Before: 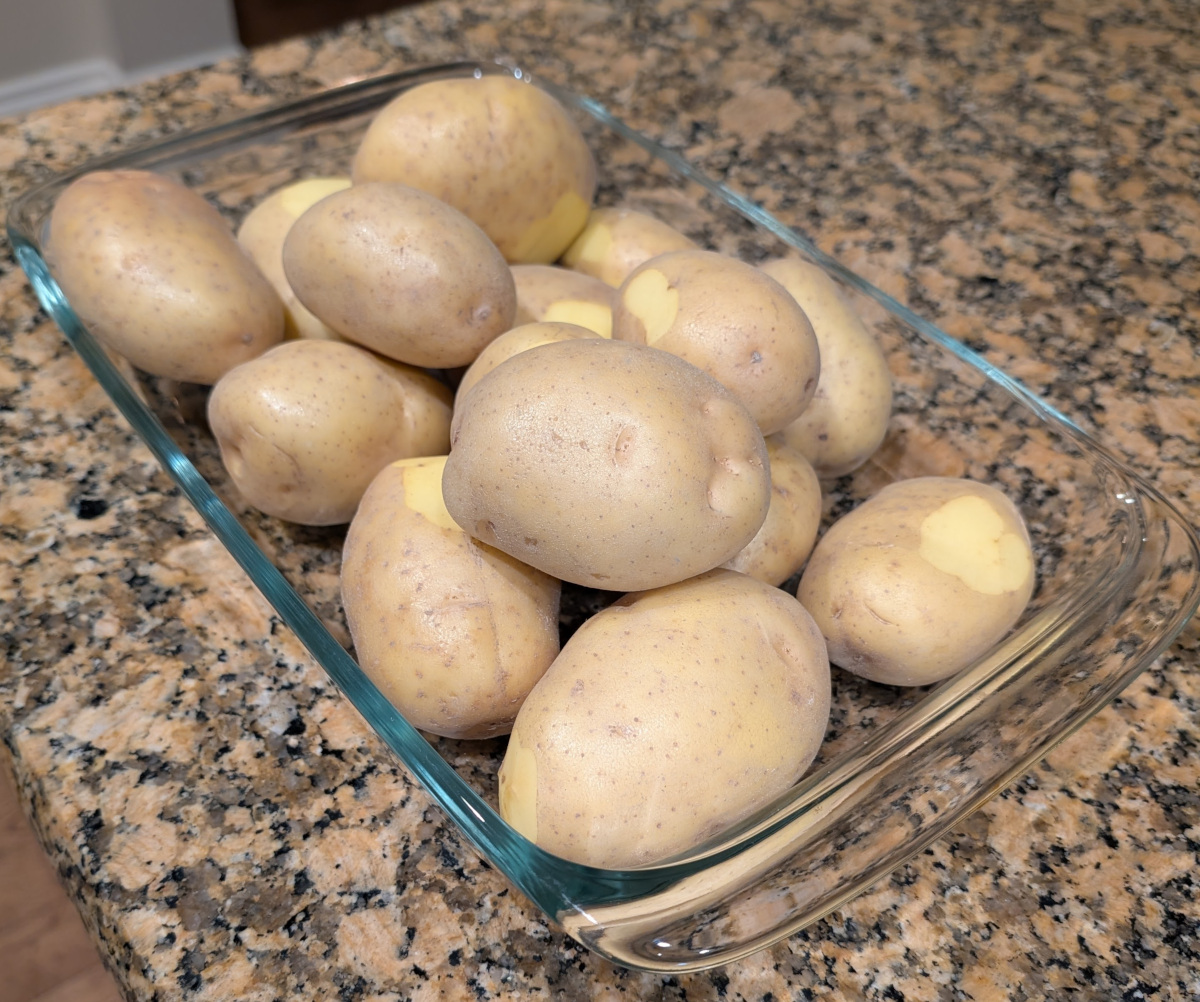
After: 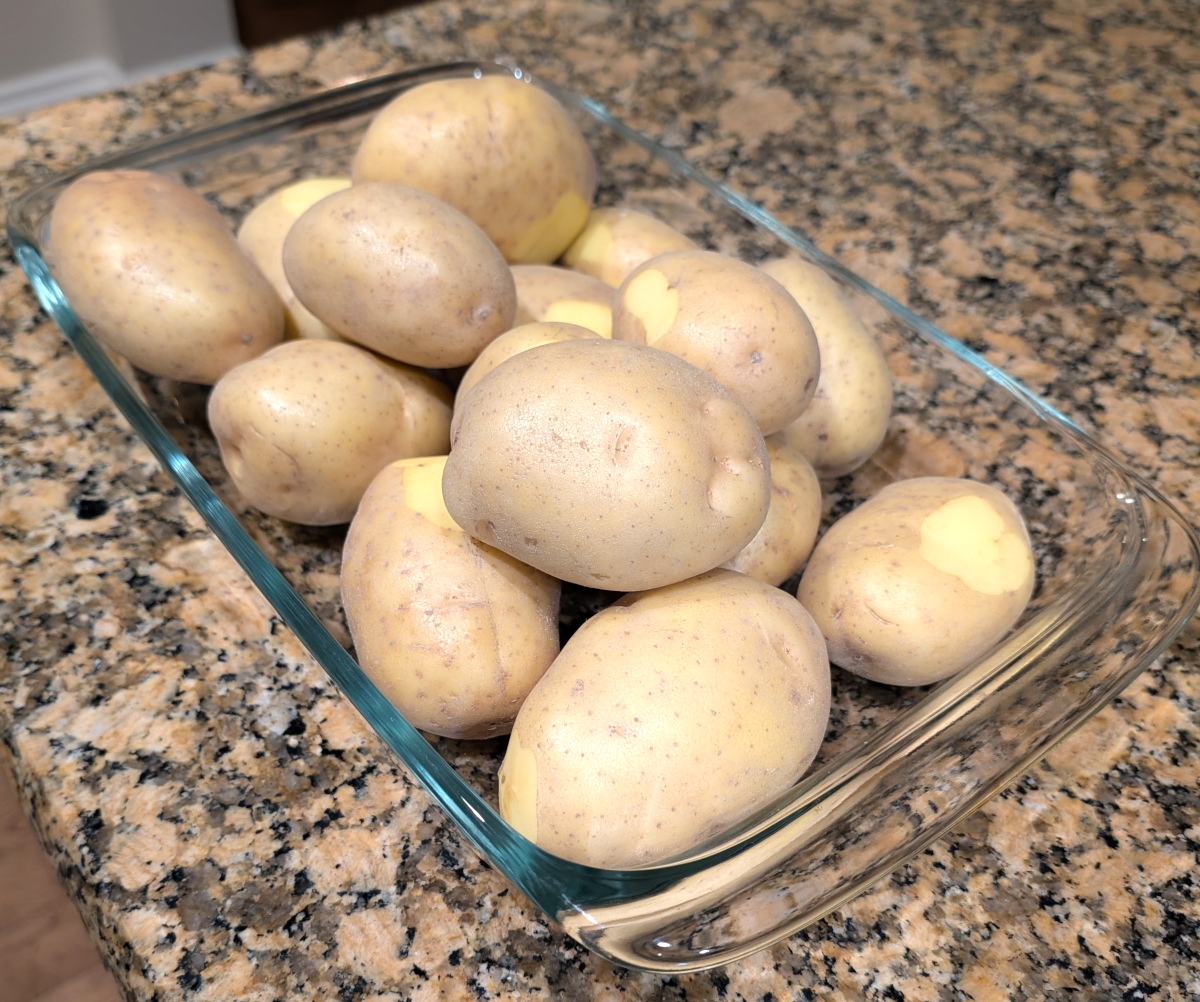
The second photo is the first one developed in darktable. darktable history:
tone equalizer: -8 EV -0.454 EV, -7 EV -0.358 EV, -6 EV -0.33 EV, -5 EV -0.225 EV, -3 EV 0.23 EV, -2 EV 0.307 EV, -1 EV 0.372 EV, +0 EV 0.447 EV, smoothing diameter 2.02%, edges refinement/feathering 20.24, mask exposure compensation -1.57 EV, filter diffusion 5
